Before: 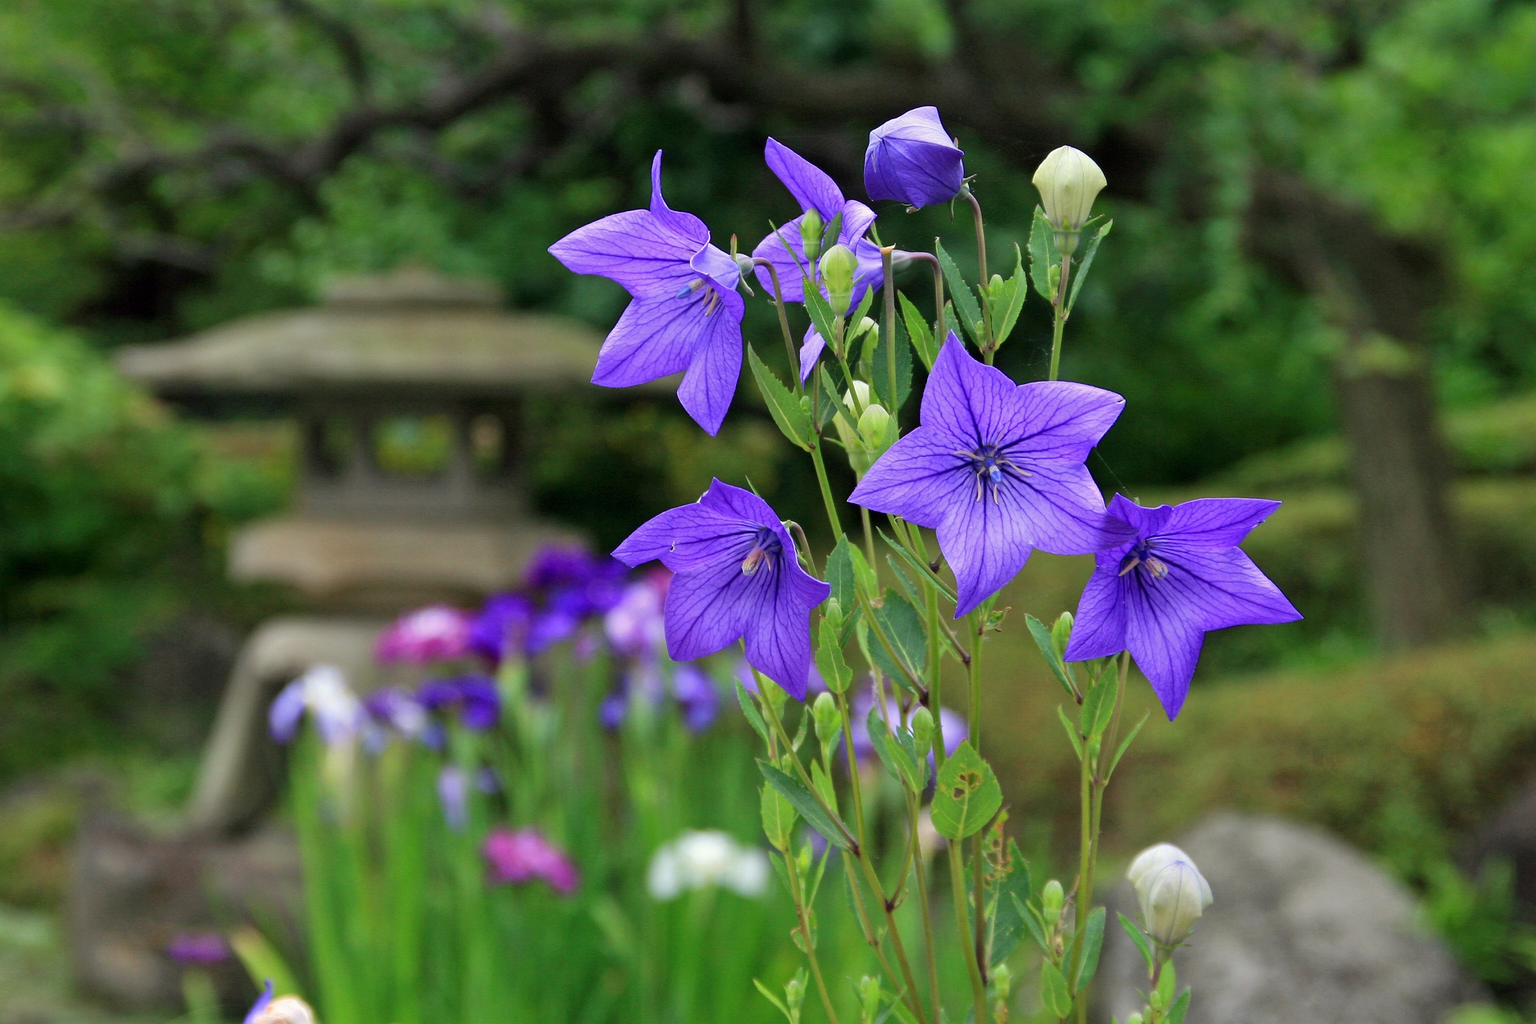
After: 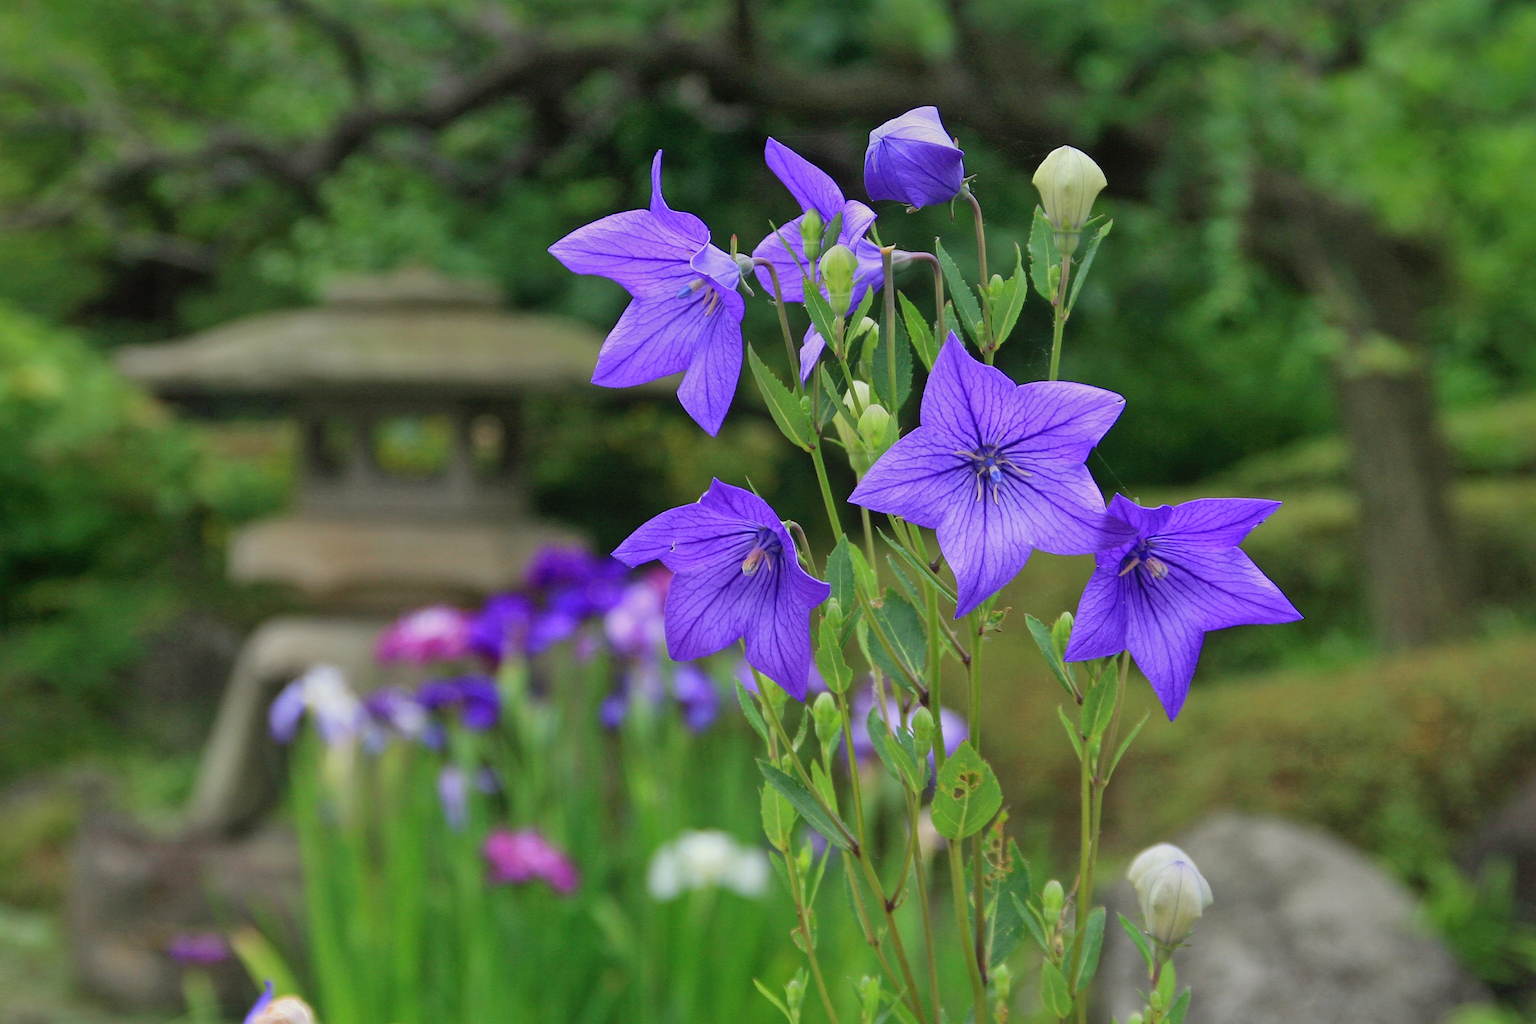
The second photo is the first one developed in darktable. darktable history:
shadows and highlights: on, module defaults
contrast equalizer: octaves 7, y [[0.6 ×6], [0.55 ×6], [0 ×6], [0 ×6], [0 ×6]], mix -0.36
local contrast: highlights 100%, shadows 100%, detail 120%, midtone range 0.2
